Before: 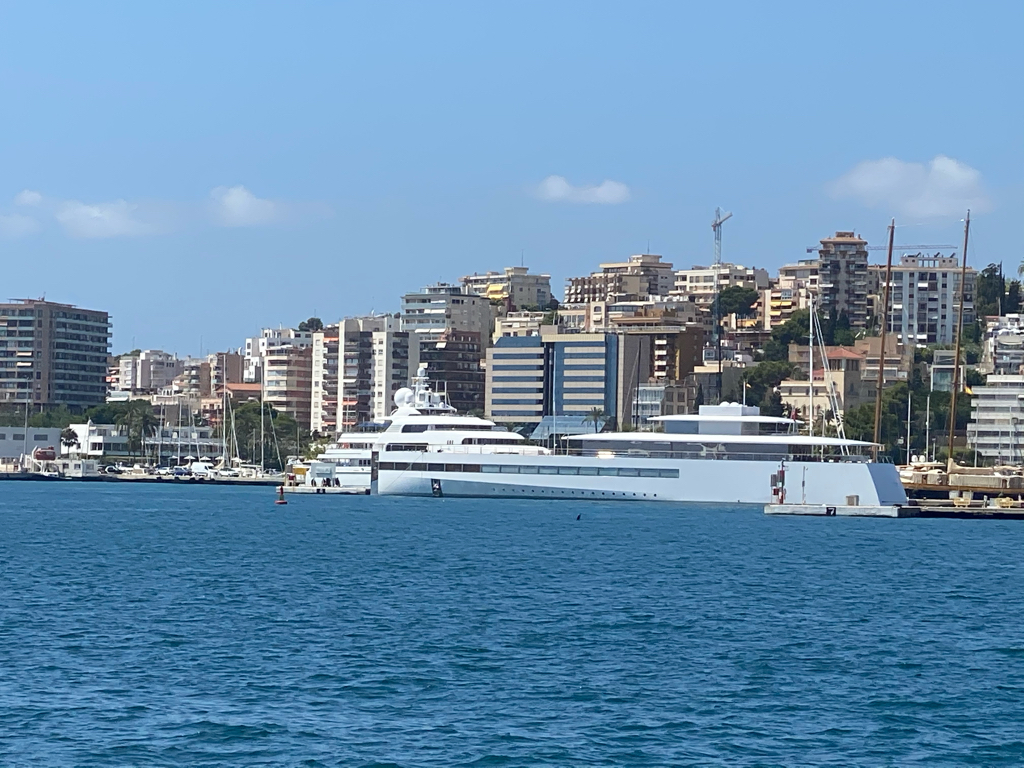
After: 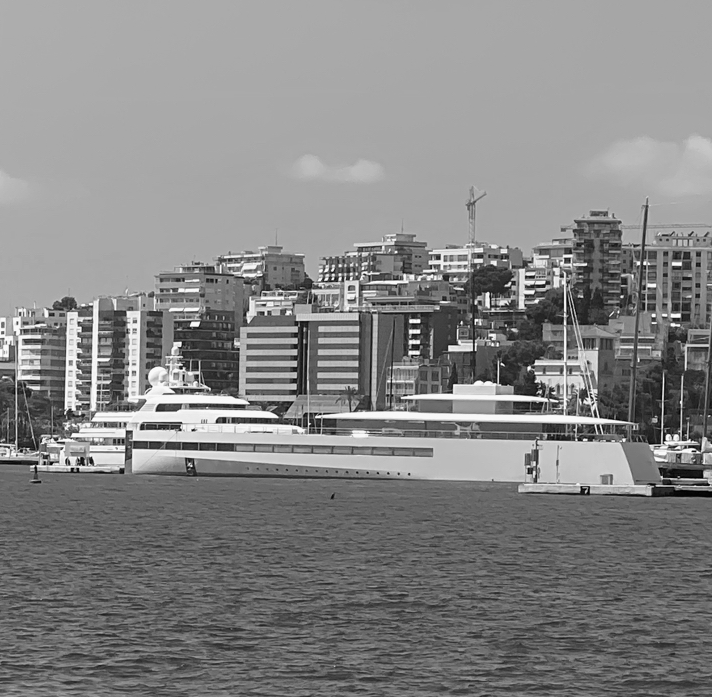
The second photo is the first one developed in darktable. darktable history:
white balance: emerald 1
crop and rotate: left 24.034%, top 2.838%, right 6.406%, bottom 6.299%
monochrome: a -6.99, b 35.61, size 1.4
